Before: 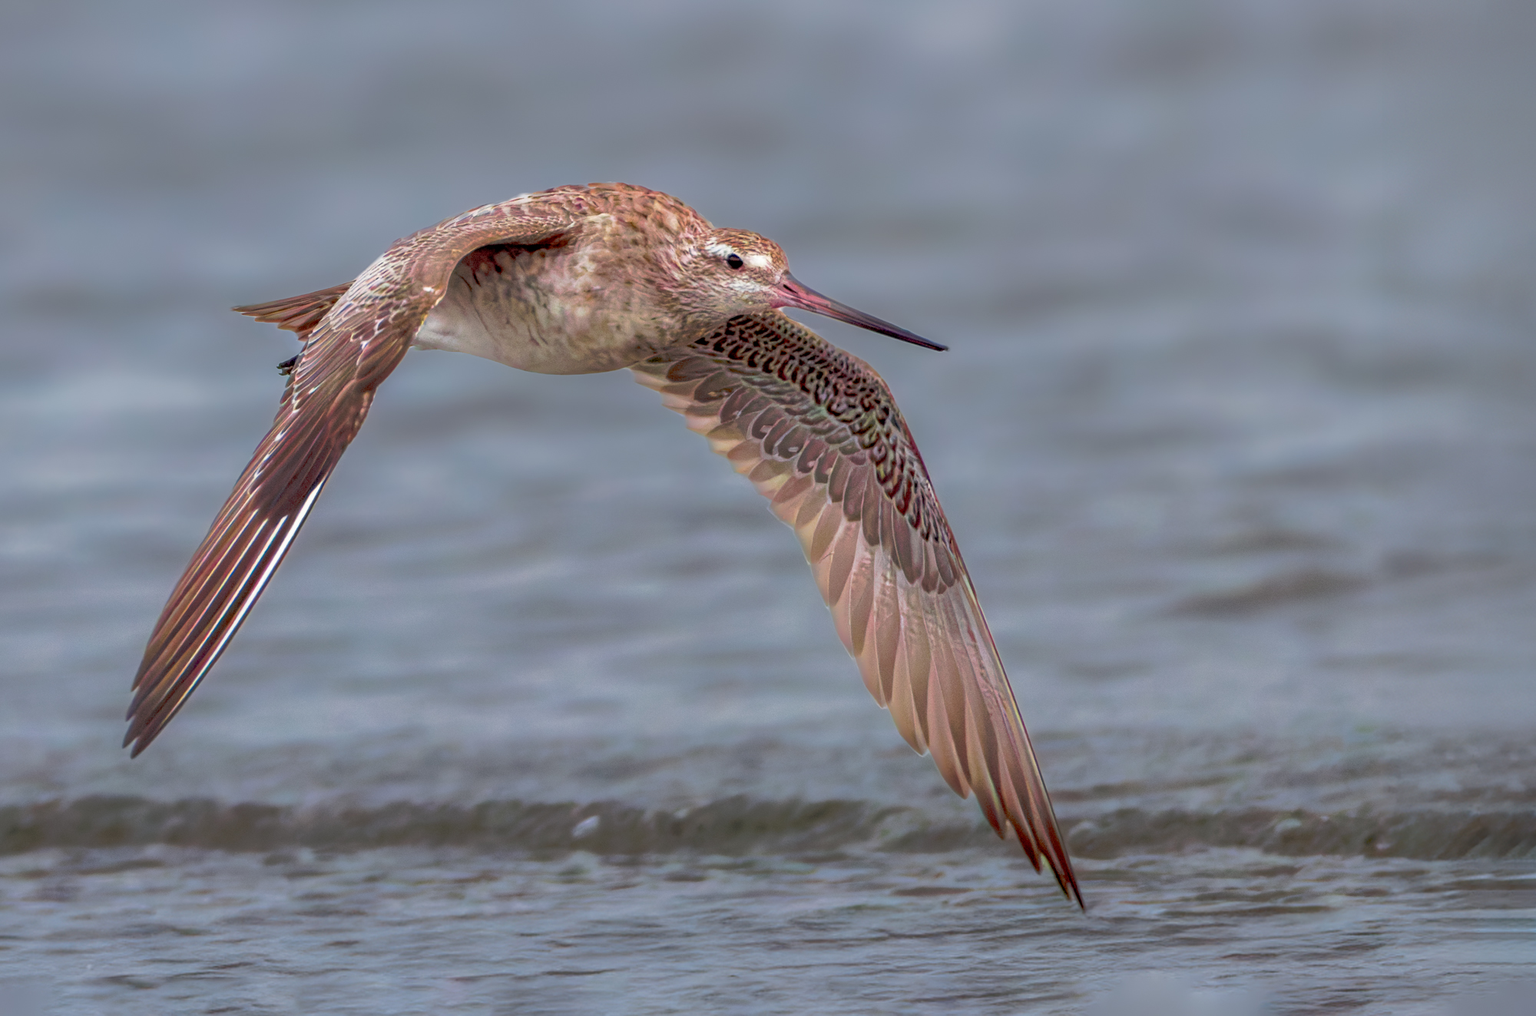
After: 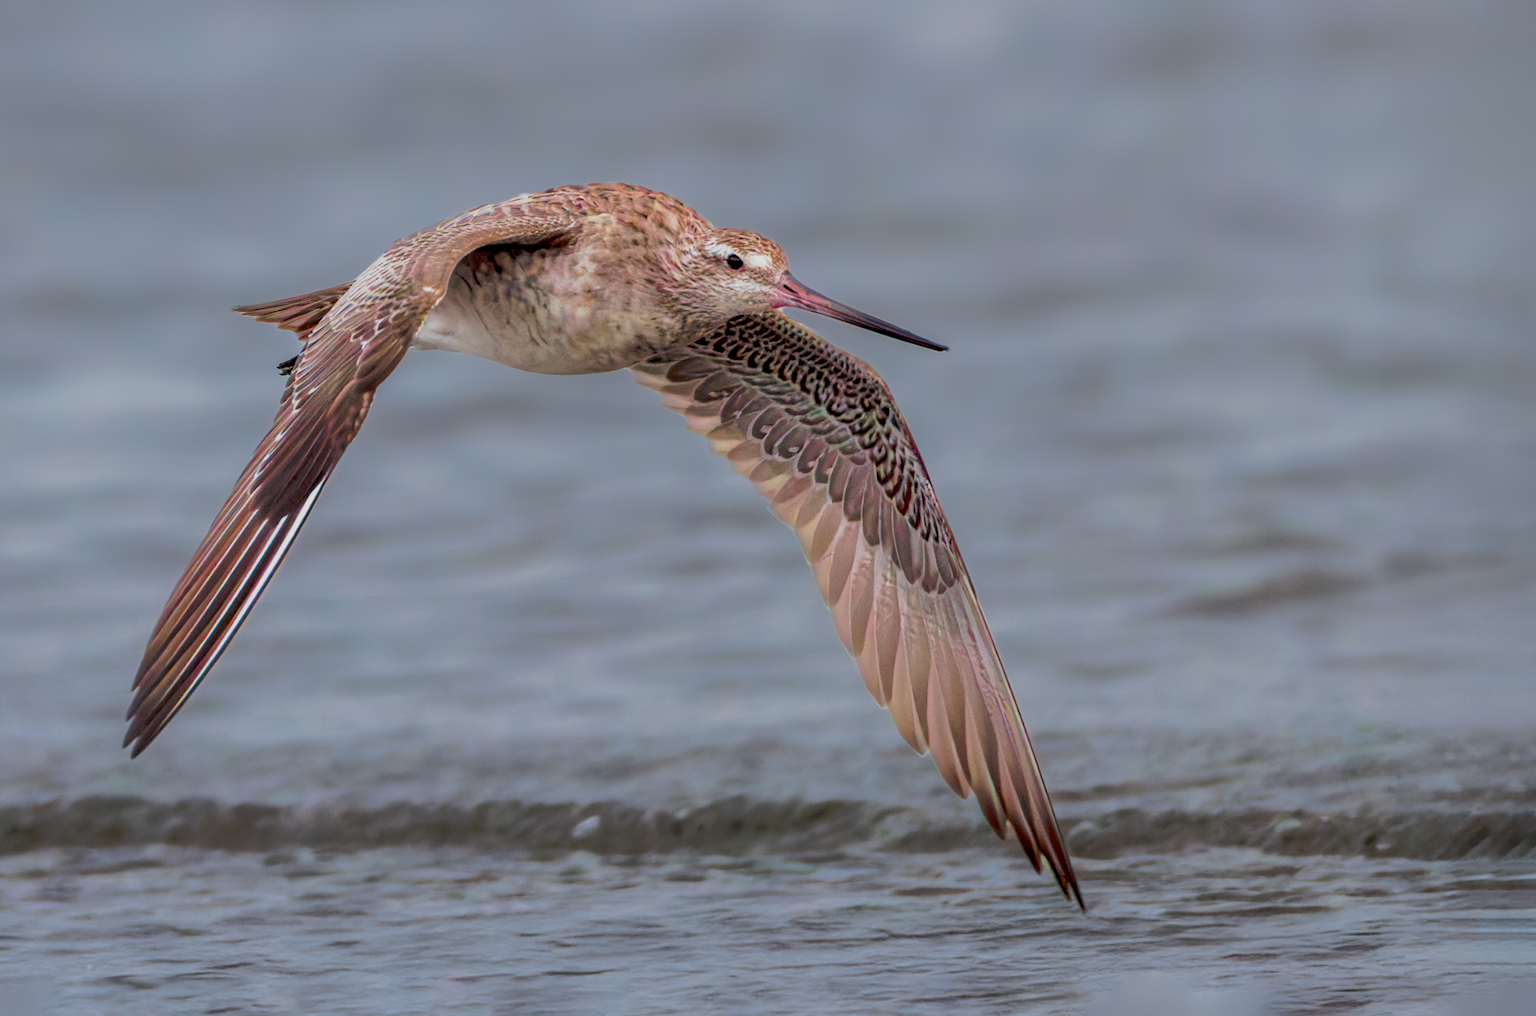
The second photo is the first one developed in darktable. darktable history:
filmic rgb: black relative exposure -5.04 EV, white relative exposure 3.96 EV, hardness 2.9, contrast 1.098
